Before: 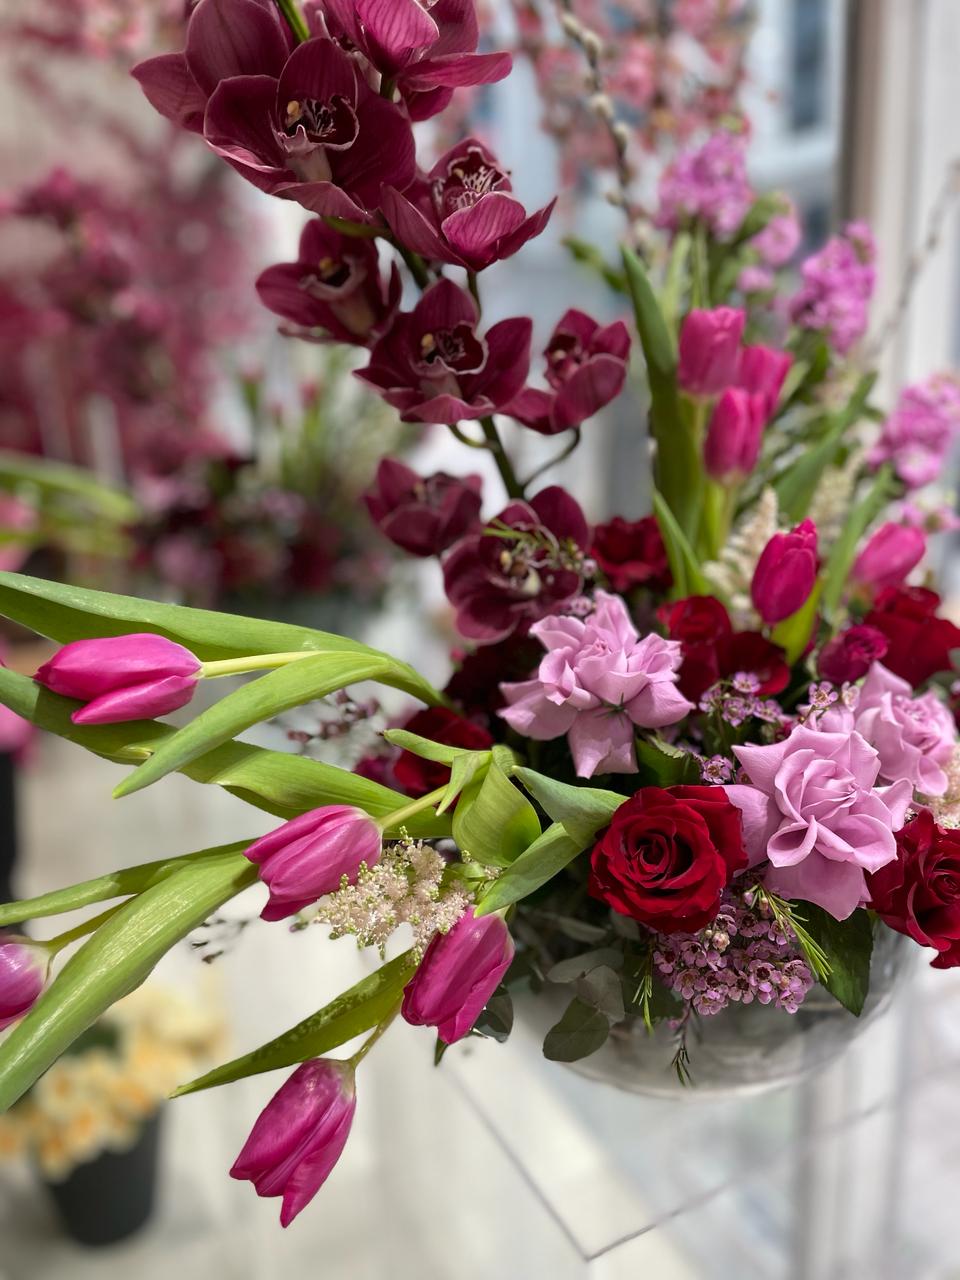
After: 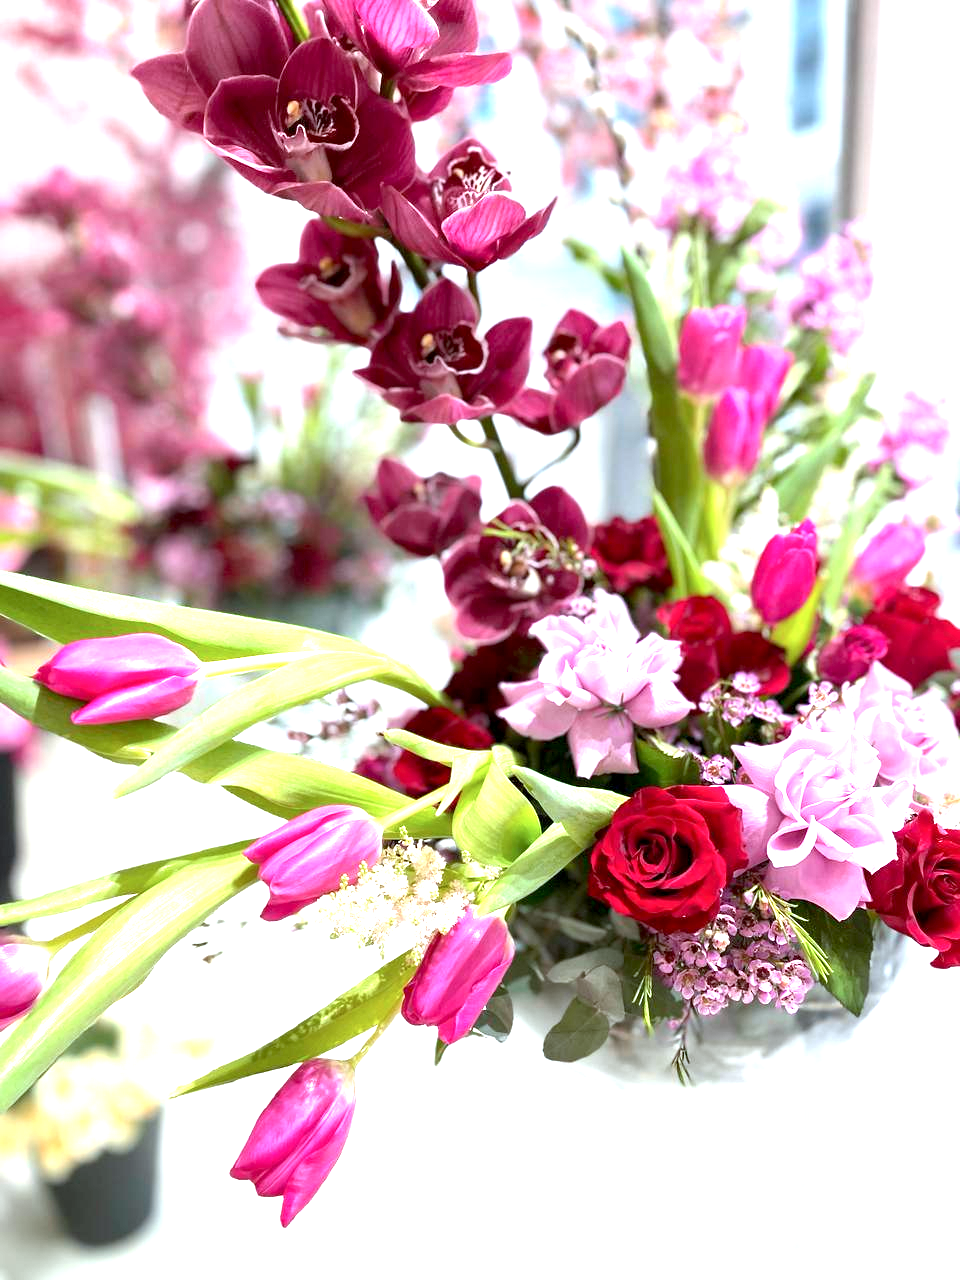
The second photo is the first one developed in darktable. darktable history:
exposure: black level correction 0.001, exposure 1.989 EV, compensate highlight preservation false
color correction: highlights a* -4.04, highlights b* -11.04
